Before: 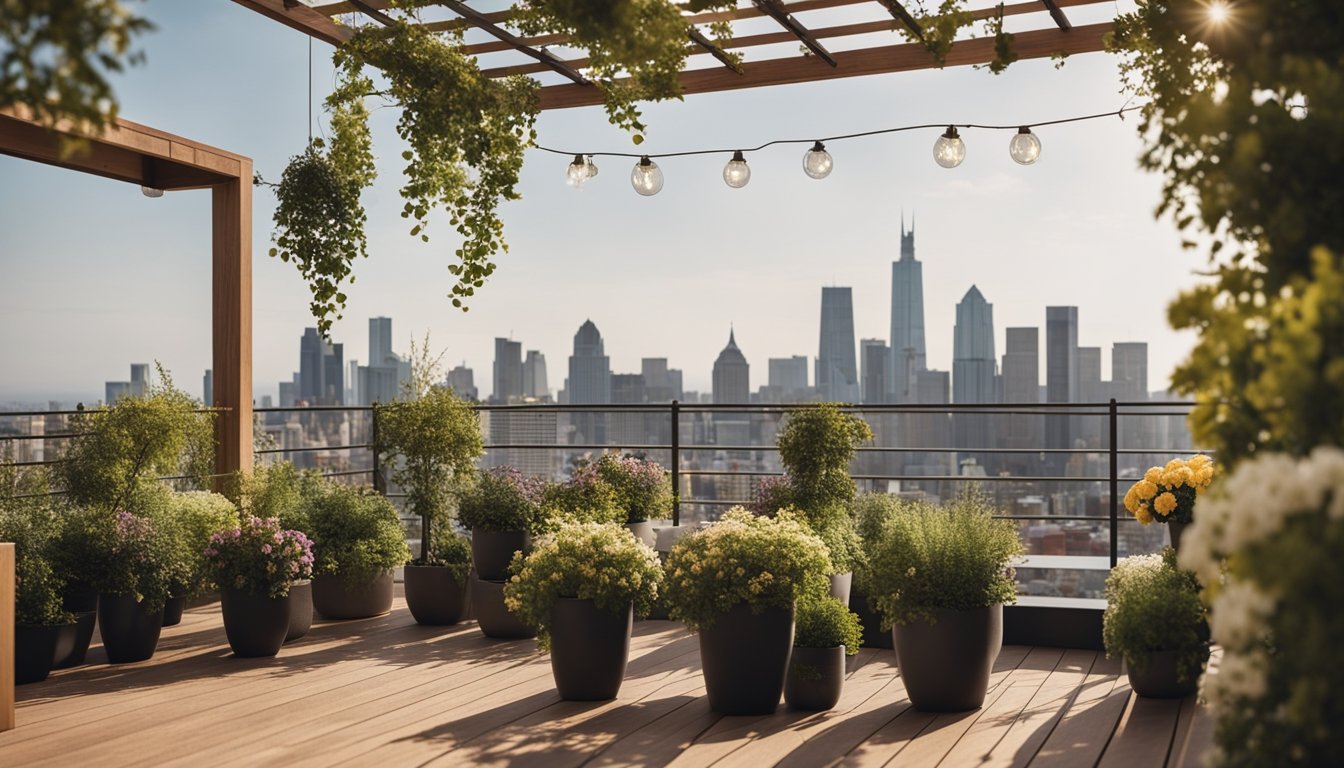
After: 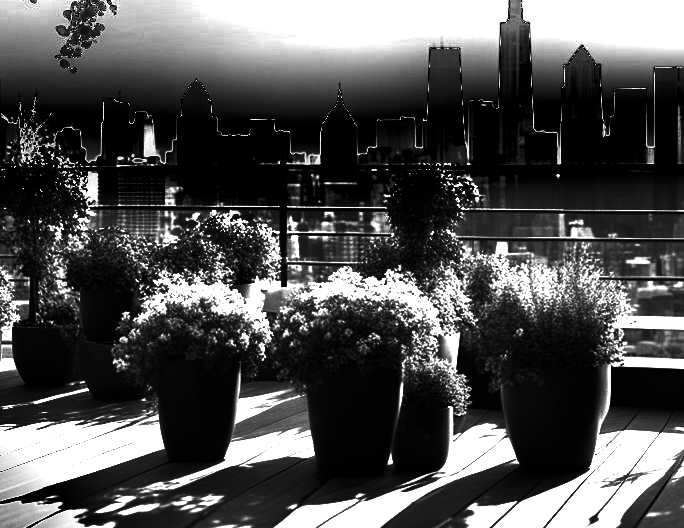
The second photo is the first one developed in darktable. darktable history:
exposure: black level correction 0, exposure 1.7 EV, compensate exposure bias true, compensate highlight preservation false
contrast brightness saturation: contrast 0.02, brightness -1, saturation -1
shadows and highlights: radius 118.69, shadows 42.21, highlights -61.56, soften with gaussian
crop and rotate: left 29.237%, top 31.152%, right 19.807%
